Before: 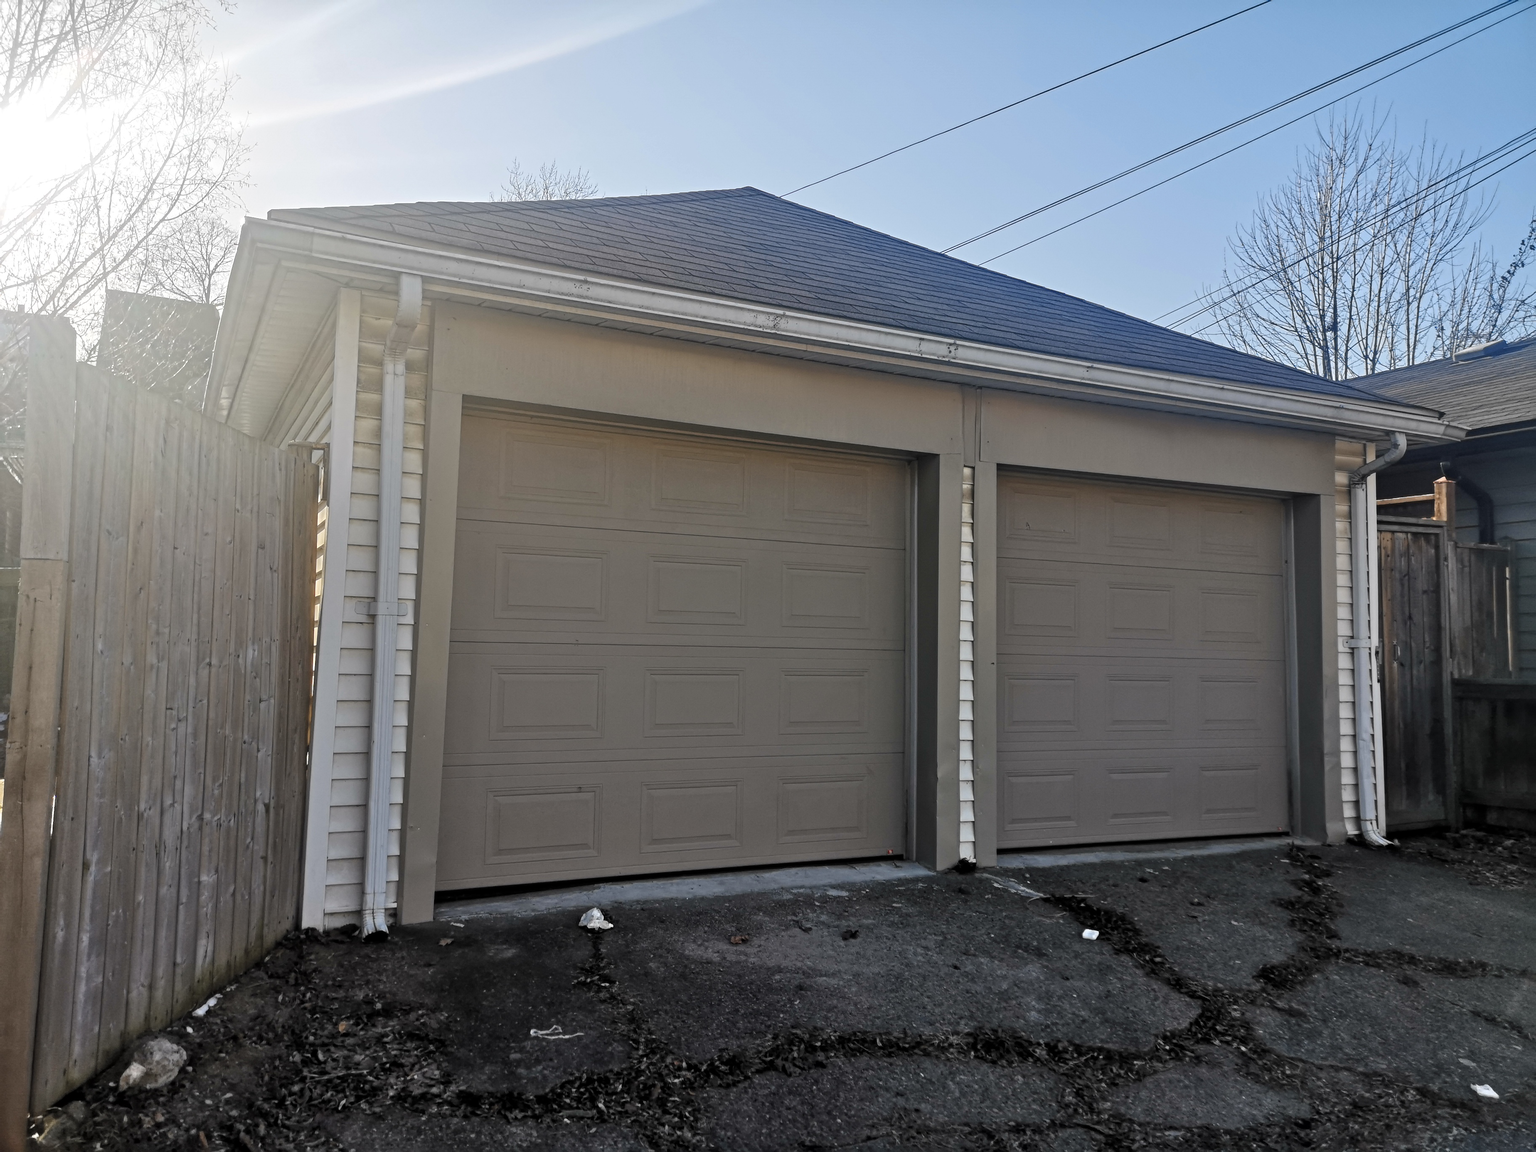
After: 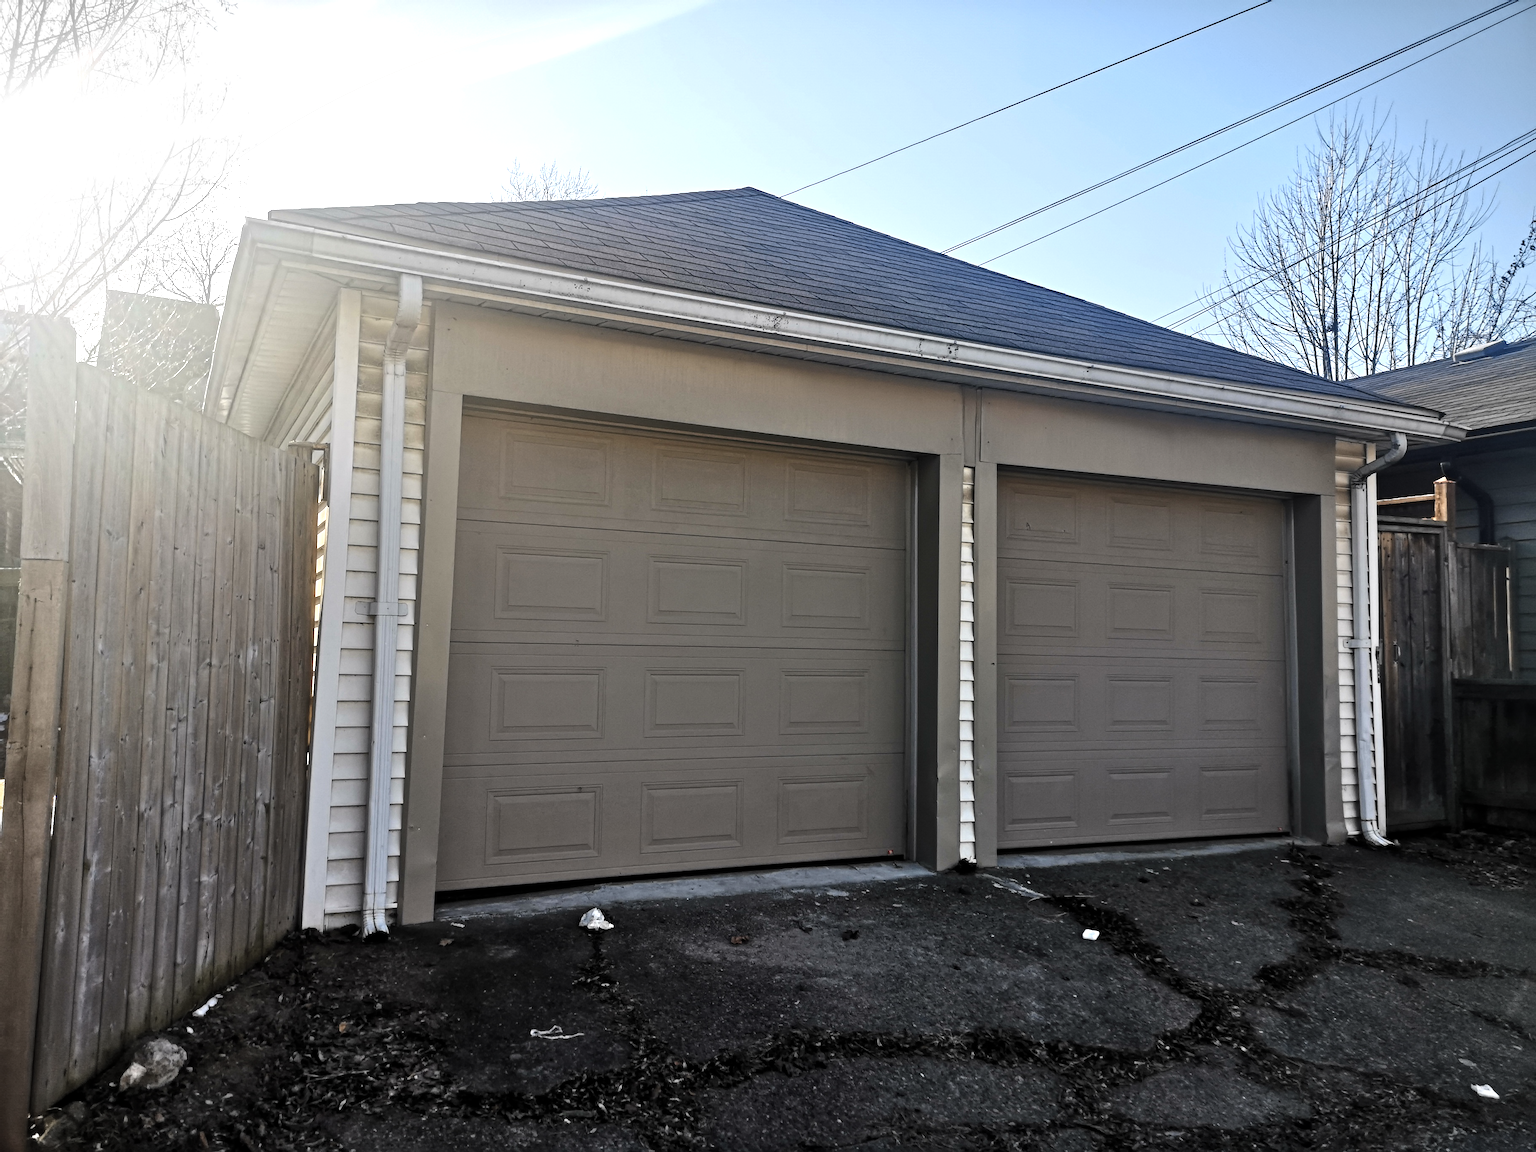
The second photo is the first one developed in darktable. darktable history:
tone equalizer: -8 EV -0.75 EV, -7 EV -0.7 EV, -6 EV -0.6 EV, -5 EV -0.4 EV, -3 EV 0.4 EV, -2 EV 0.6 EV, -1 EV 0.7 EV, +0 EV 0.75 EV, edges refinement/feathering 500, mask exposure compensation -1.57 EV, preserve details no
vignetting: fall-off start 100%, fall-off radius 64.94%, automatic ratio true, unbound false
